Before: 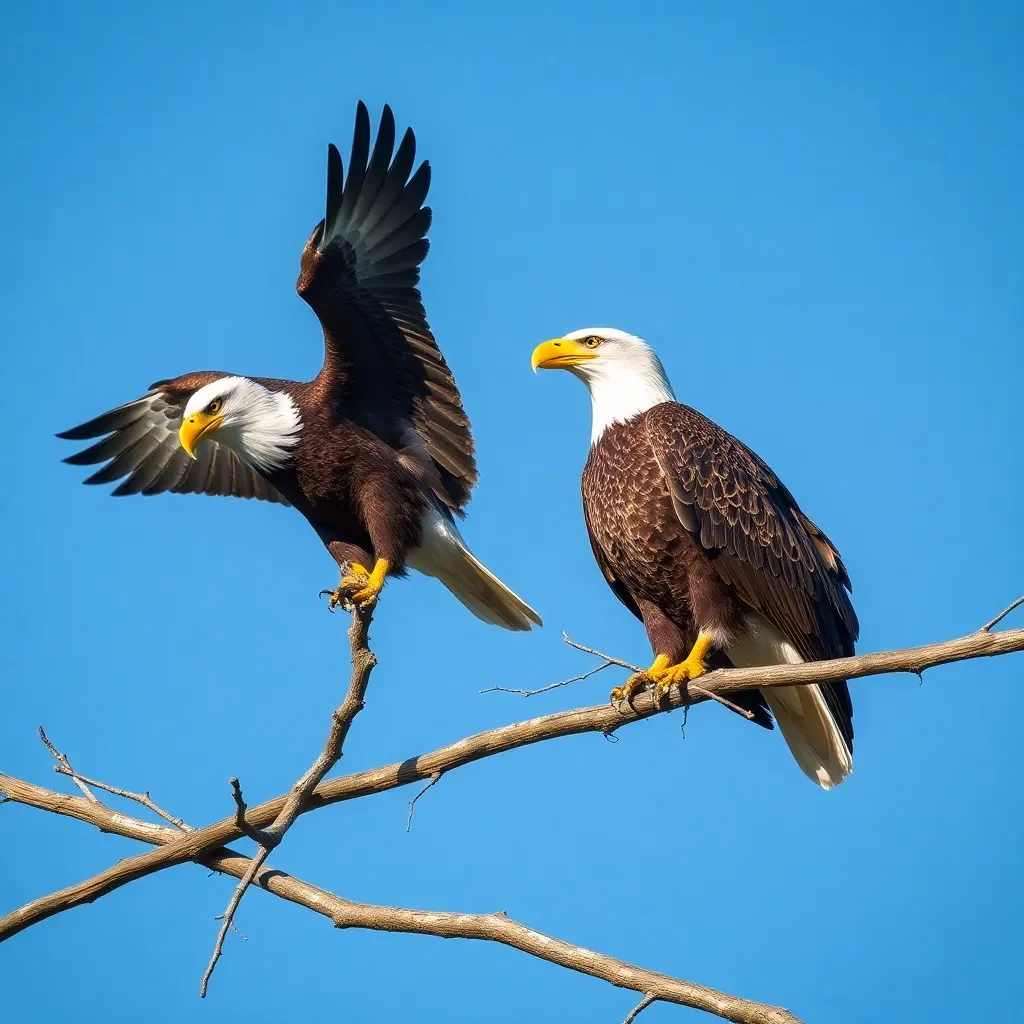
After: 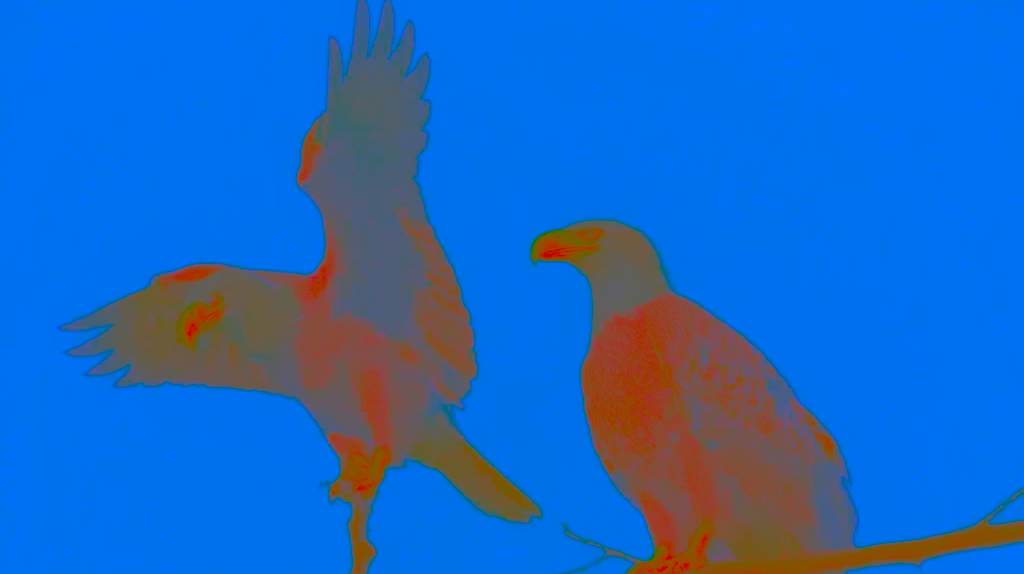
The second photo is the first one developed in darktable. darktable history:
exposure: exposure 0.935 EV, compensate highlight preservation false
crop and rotate: top 10.605%, bottom 33.274%
contrast brightness saturation: contrast -0.99, brightness -0.17, saturation 0.75
